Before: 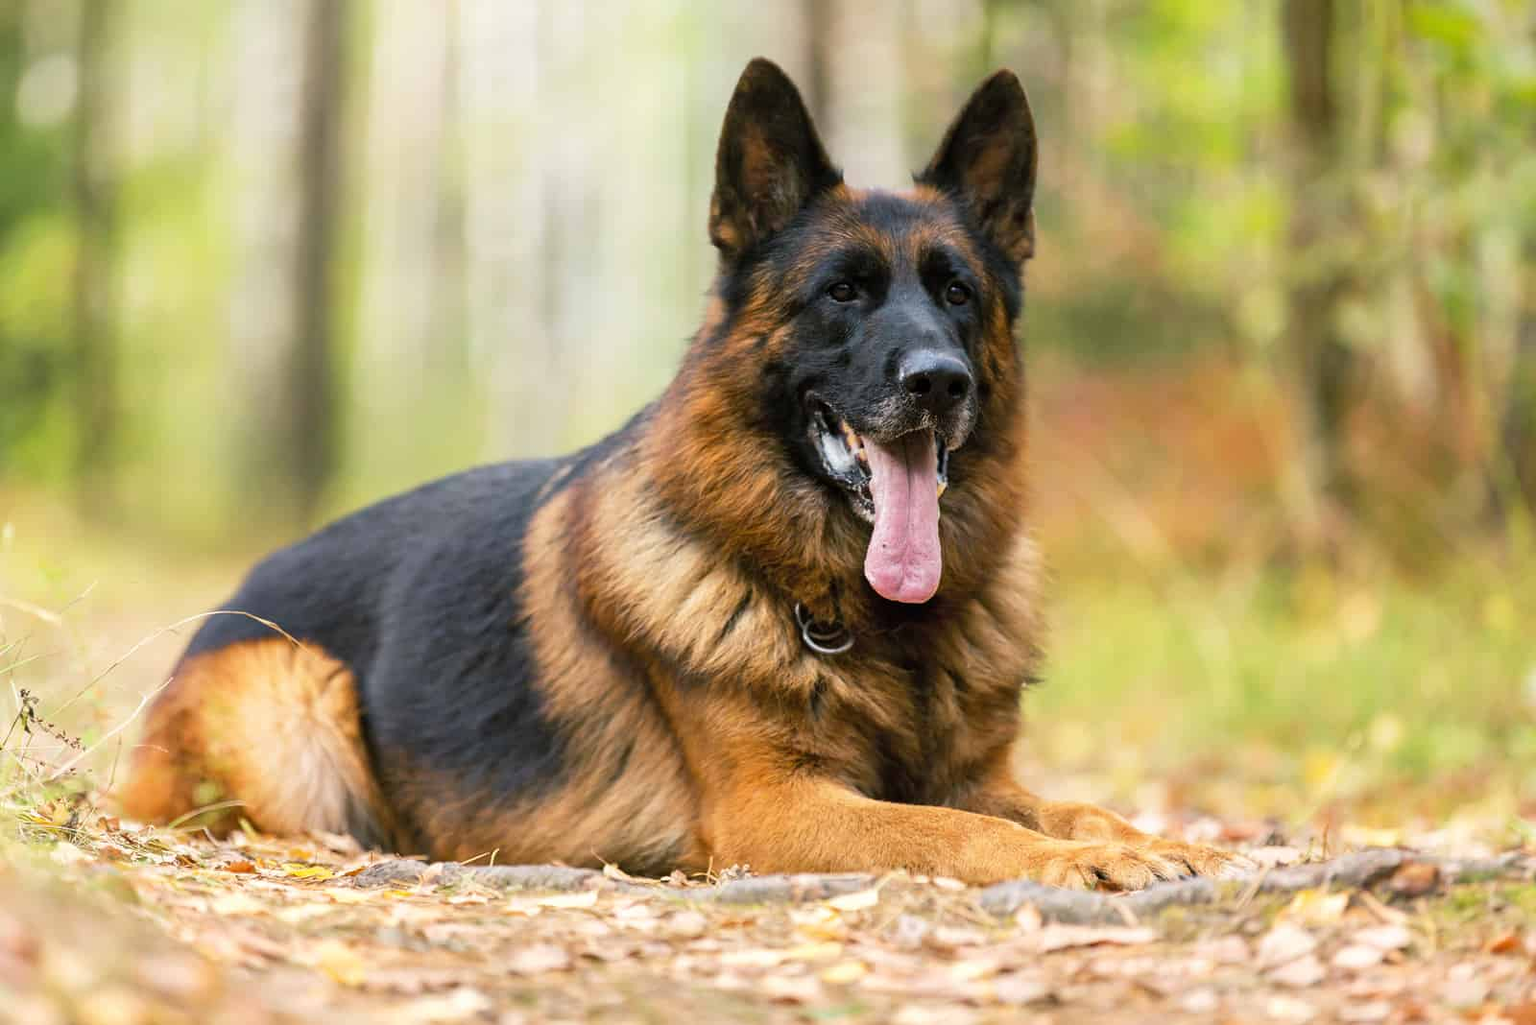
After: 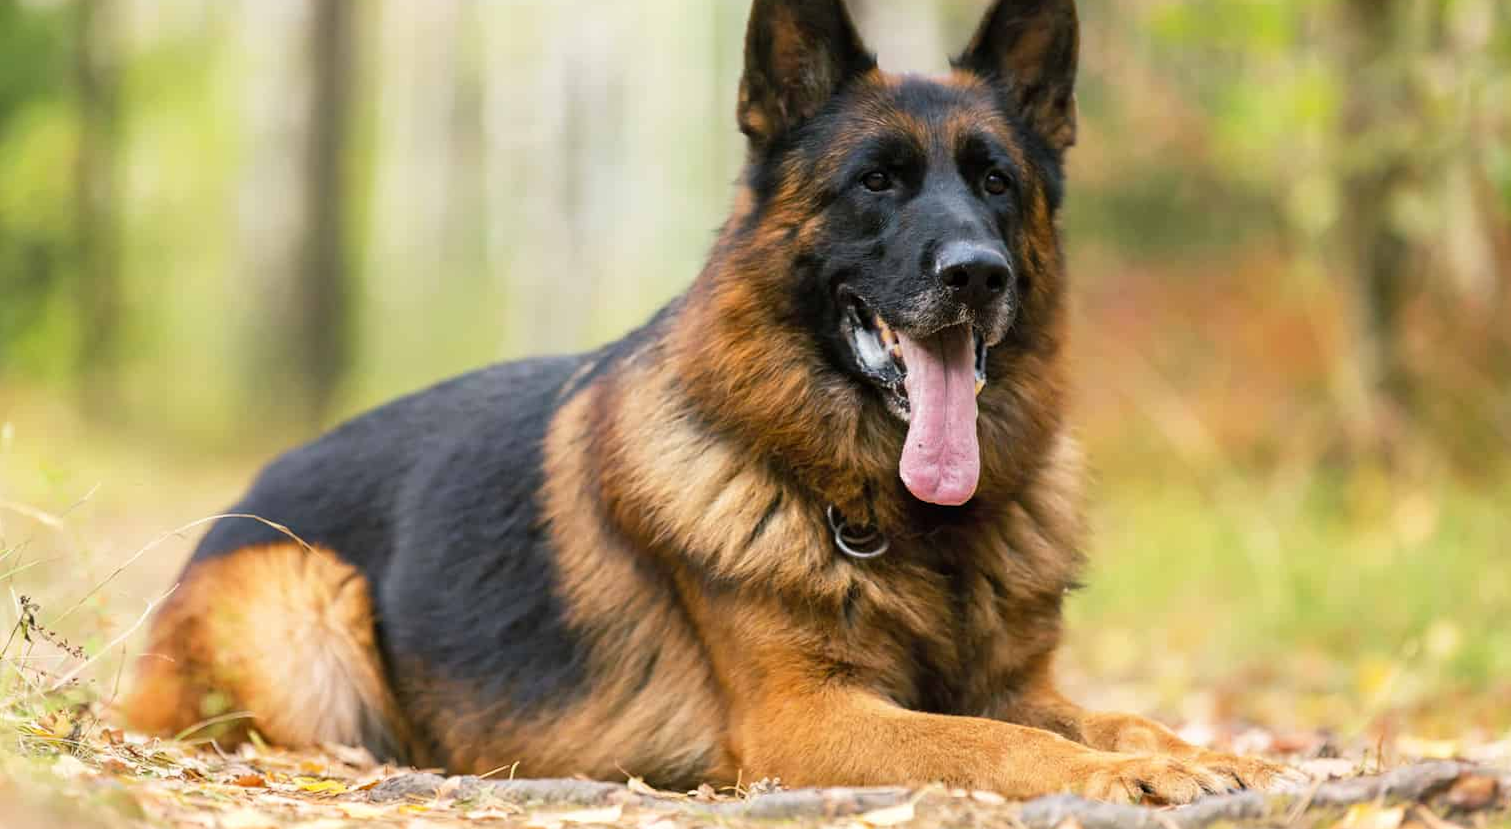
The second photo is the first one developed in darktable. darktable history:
crop and rotate: angle 0.055°, top 11.503%, right 5.419%, bottom 10.757%
